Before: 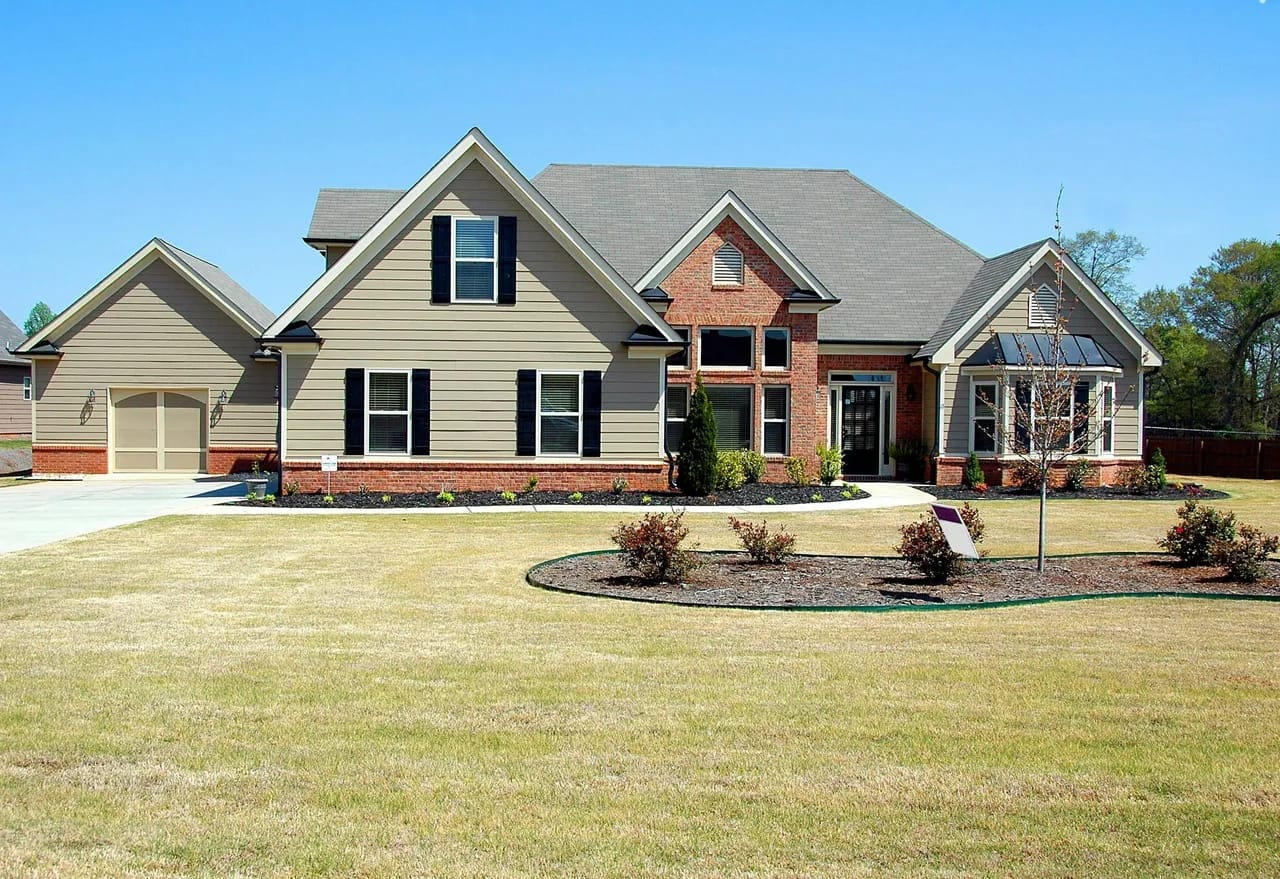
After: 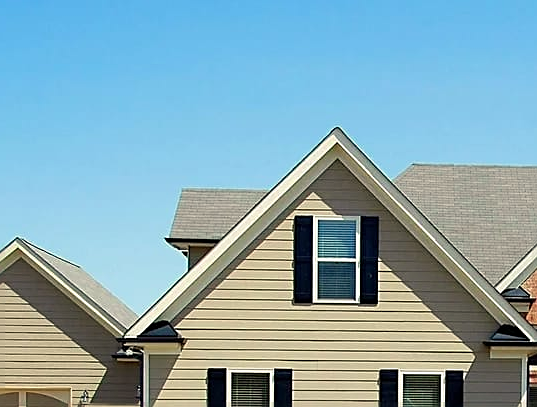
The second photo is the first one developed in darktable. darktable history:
white balance: red 1.045, blue 0.932
sharpen: on, module defaults
crop and rotate: left 10.817%, top 0.062%, right 47.194%, bottom 53.626%
